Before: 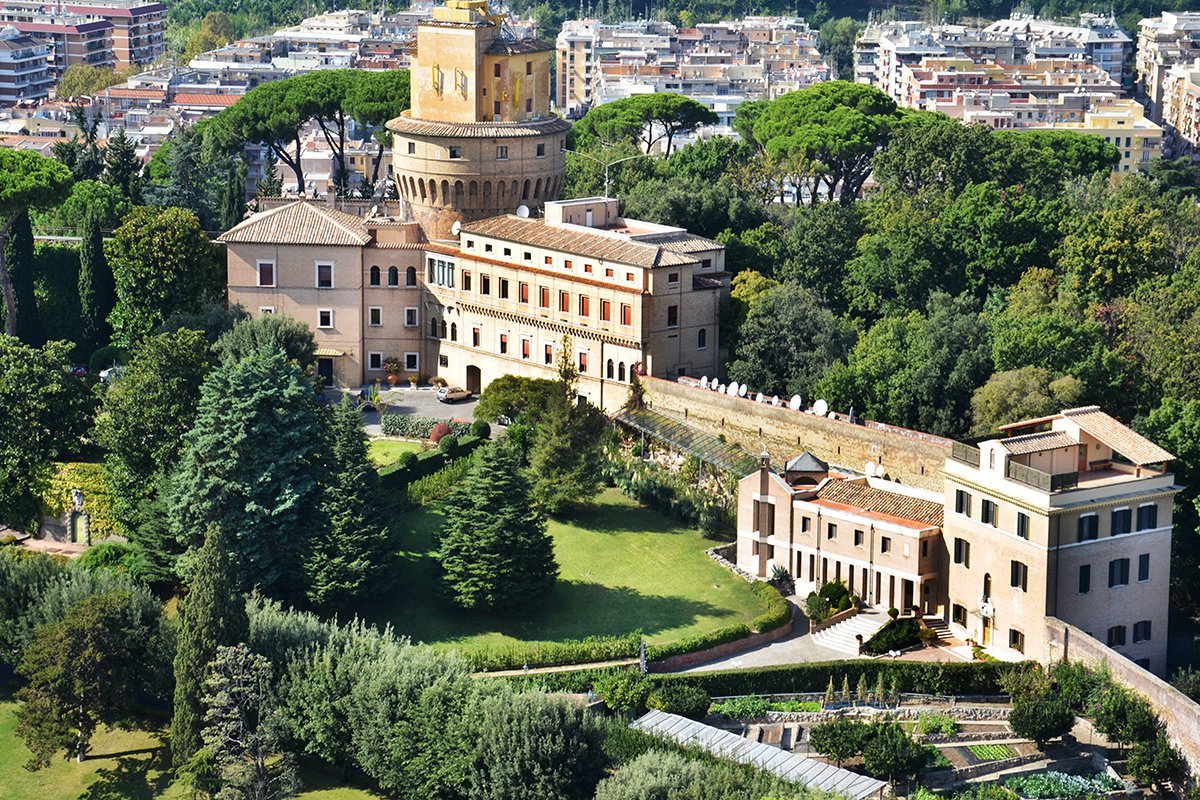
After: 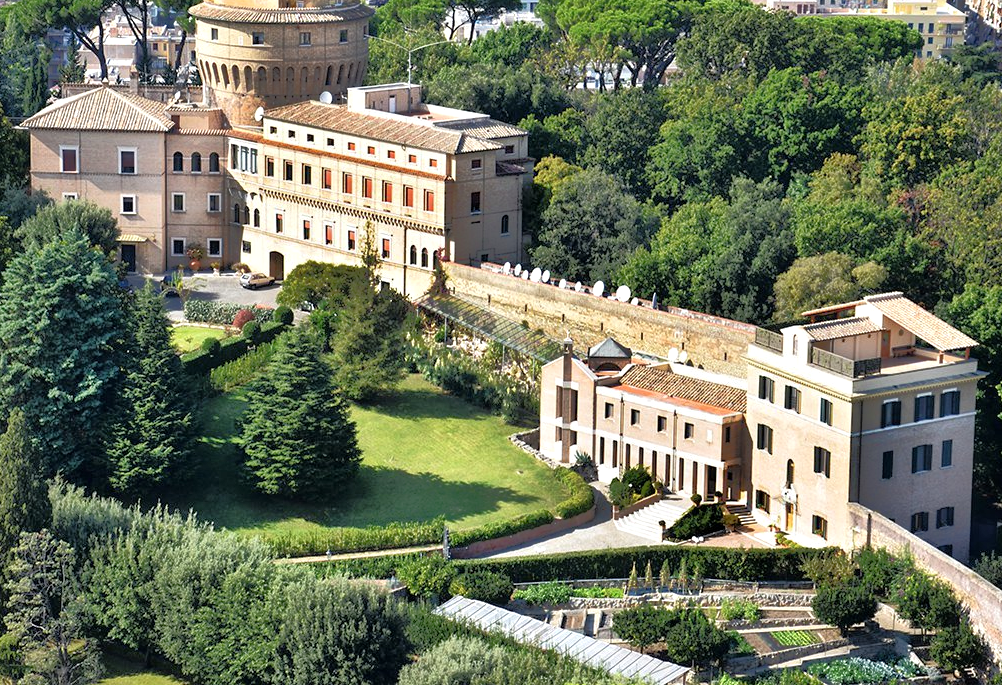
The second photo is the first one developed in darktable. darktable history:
tone equalizer: -8 EV -0.512 EV, -7 EV -0.307 EV, -6 EV -0.105 EV, -5 EV 0.387 EV, -4 EV 0.98 EV, -3 EV 0.805 EV, -2 EV -0.011 EV, -1 EV 0.124 EV, +0 EV -0.018 EV
local contrast: highlights 105%, shadows 98%, detail 119%, midtone range 0.2
crop: left 16.419%, top 14.352%
